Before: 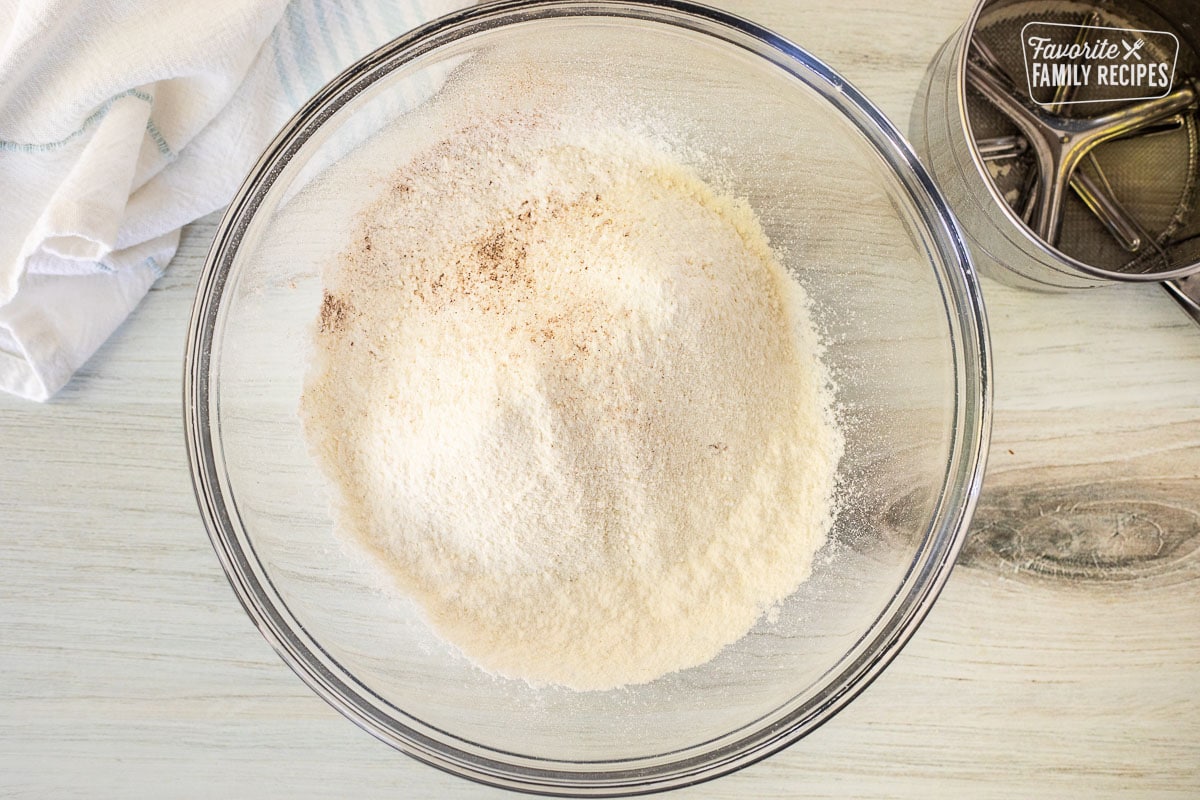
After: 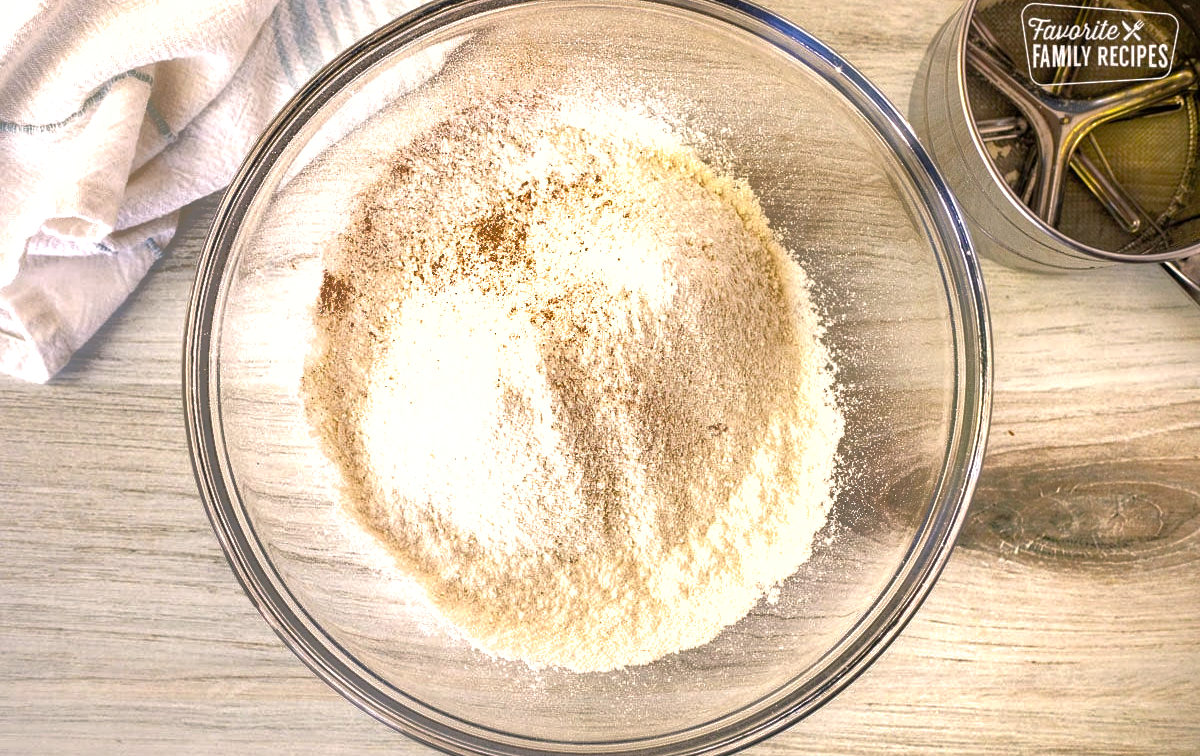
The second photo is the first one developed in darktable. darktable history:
crop and rotate: top 2.479%, bottom 3.018%
shadows and highlights: highlights -60
local contrast: highlights 100%, shadows 100%, detail 120%, midtone range 0.2
color balance rgb: shadows lift › chroma 1%, shadows lift › hue 217.2°, power › hue 310.8°, highlights gain › chroma 2%, highlights gain › hue 44.4°, global offset › luminance 0.25%, global offset › hue 171.6°, perceptual saturation grading › global saturation 14.09%, perceptual saturation grading › highlights -30%, perceptual saturation grading › shadows 50.67%, global vibrance 25%, contrast 20%
